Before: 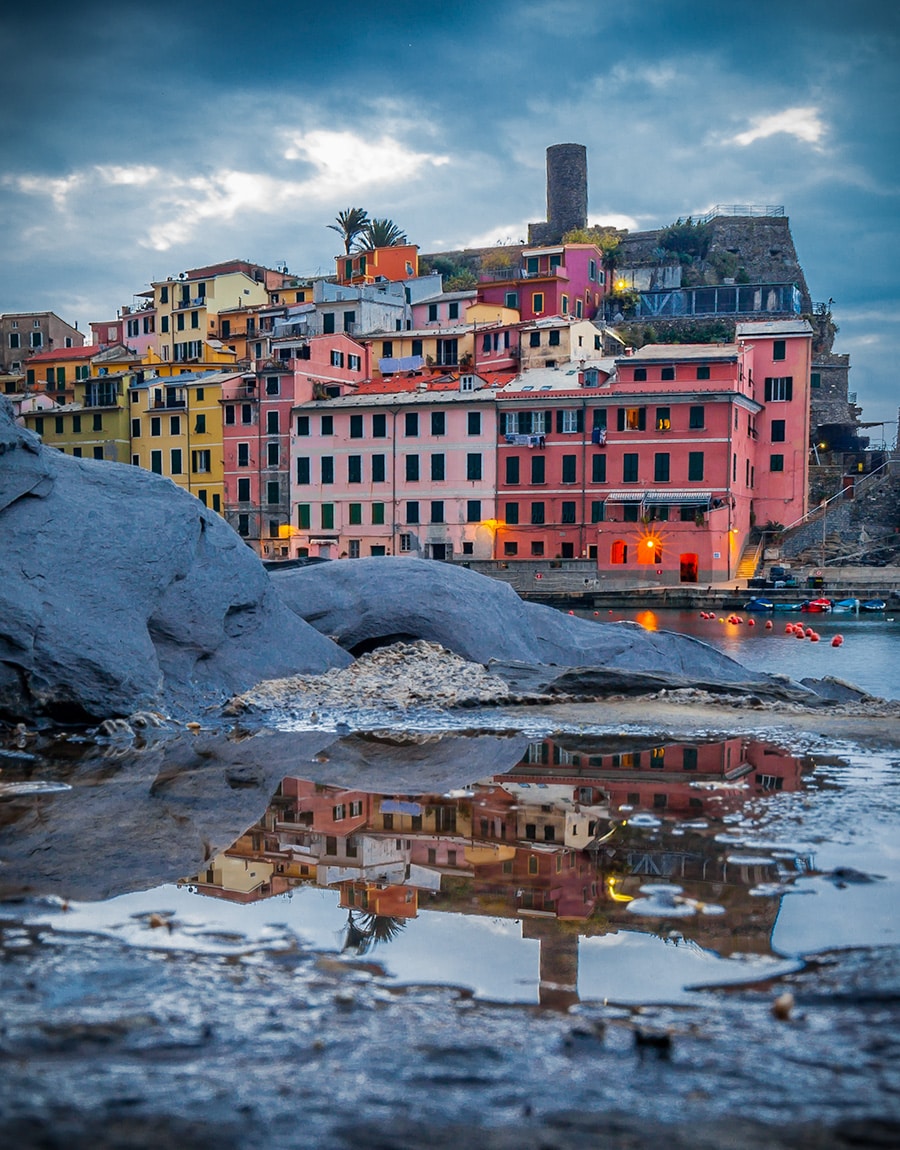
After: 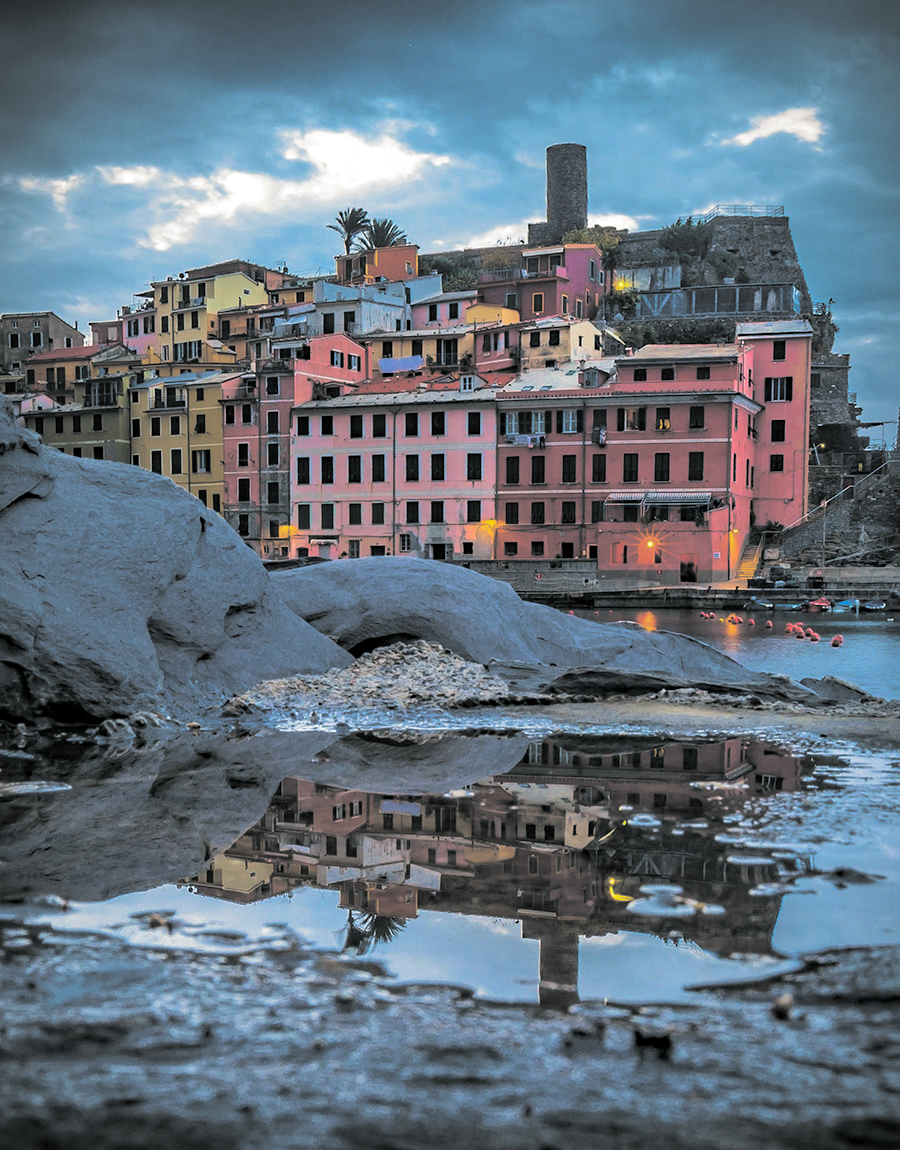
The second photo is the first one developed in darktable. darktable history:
color balance rgb: linear chroma grading › global chroma 15%, perceptual saturation grading › global saturation 30%
split-toning: shadows › hue 190.8°, shadows › saturation 0.05, highlights › hue 54°, highlights › saturation 0.05, compress 0%
haze removal: compatibility mode true, adaptive false
velvia: on, module defaults
